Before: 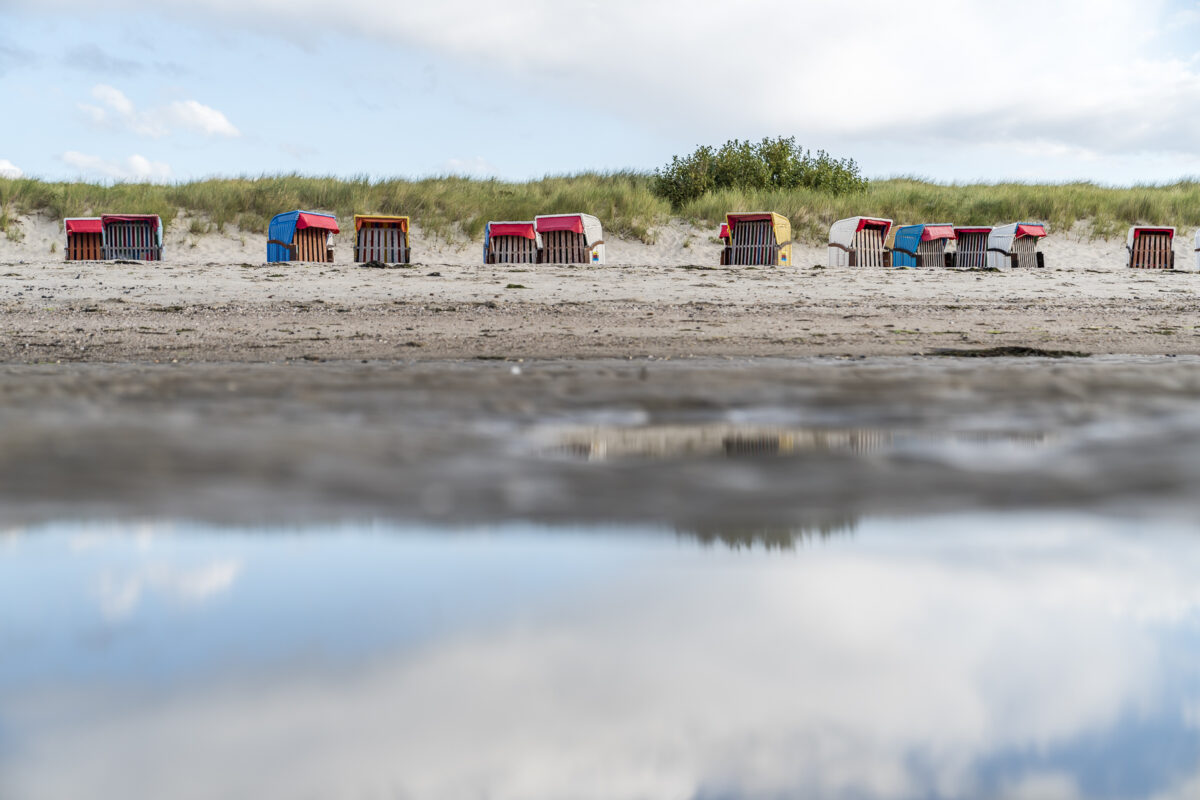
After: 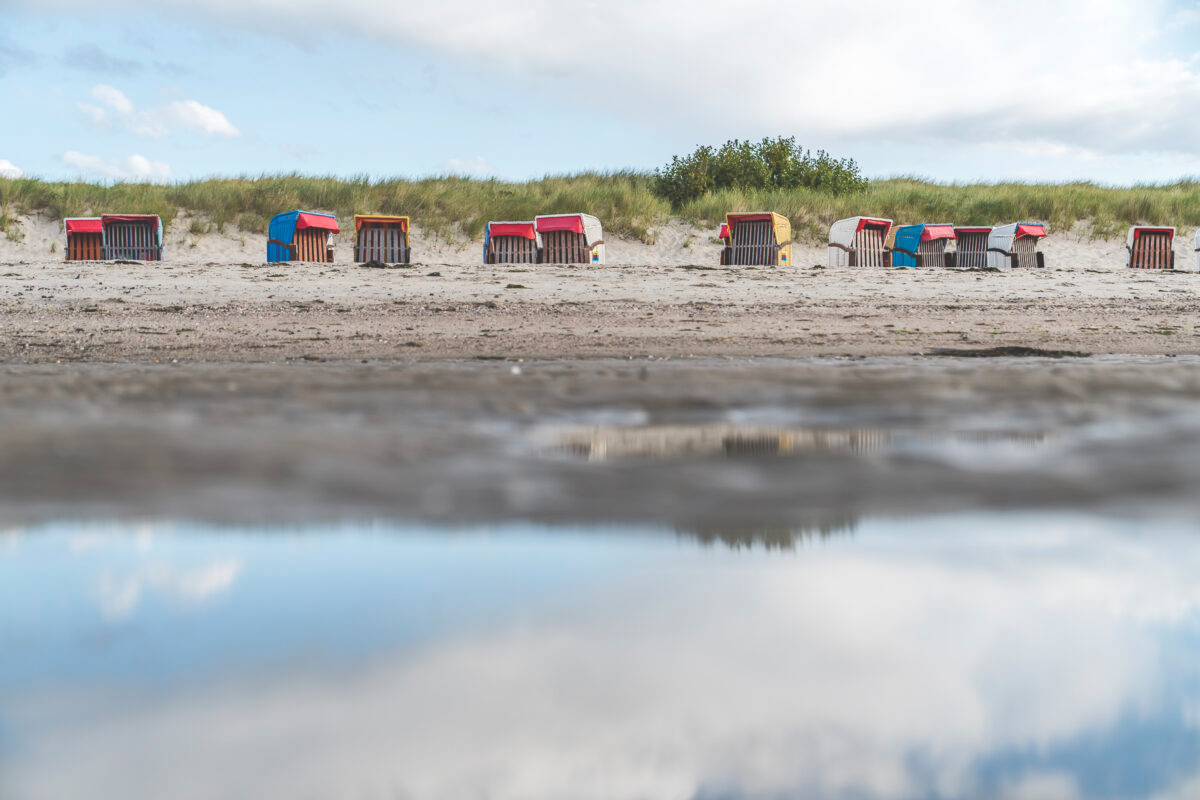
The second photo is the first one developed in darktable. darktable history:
exposure: black level correction -0.031, compensate exposure bias true, compensate highlight preservation false
shadows and highlights: shadows 75.43, highlights -25.66, soften with gaussian
